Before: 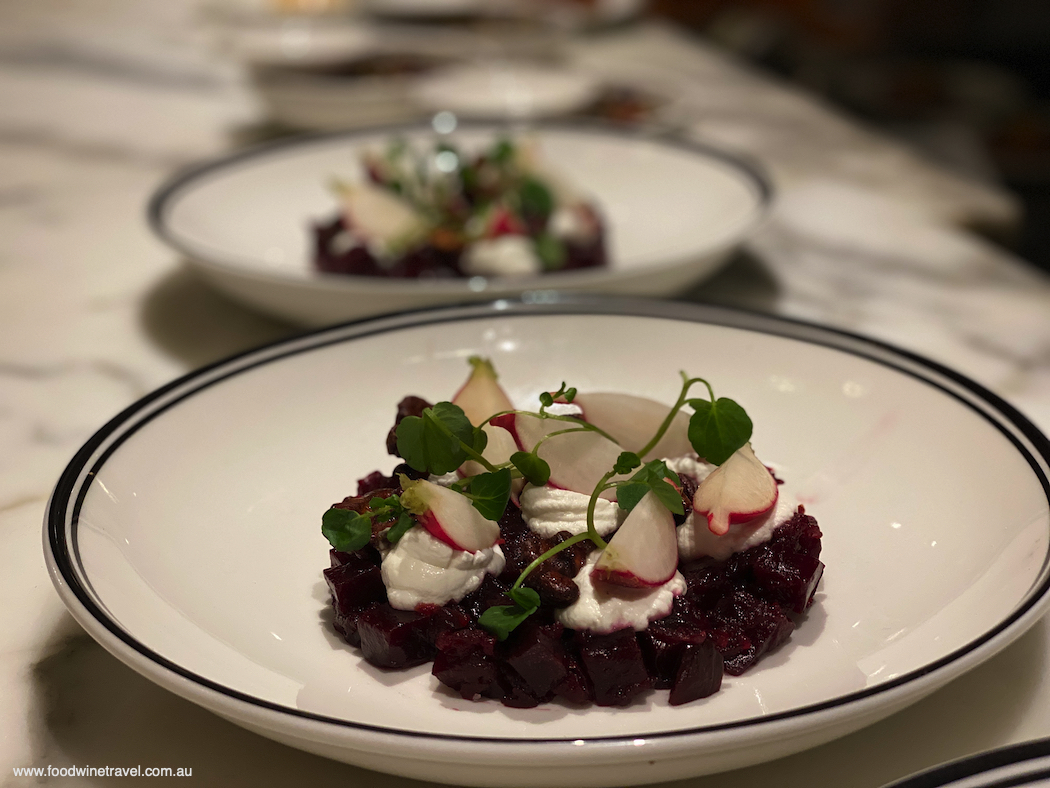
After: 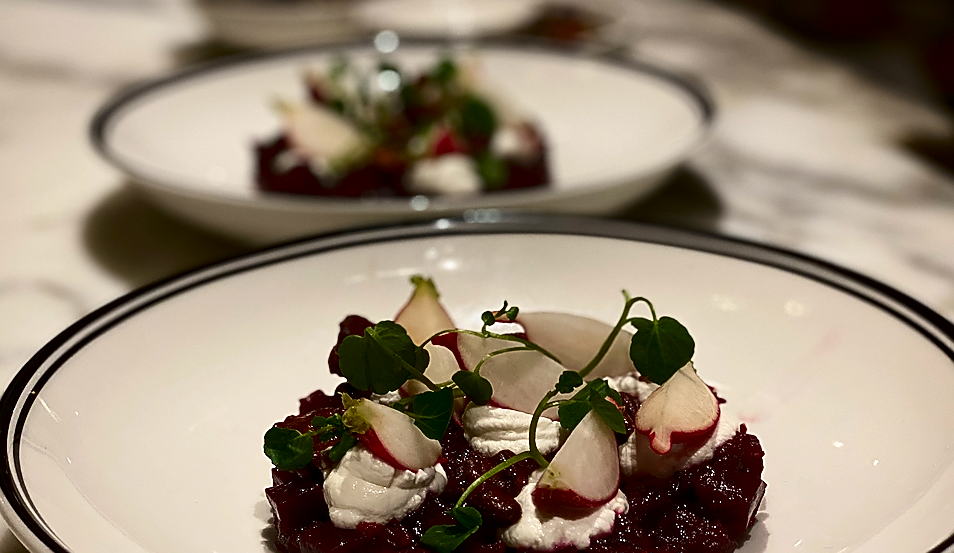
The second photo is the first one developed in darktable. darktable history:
sharpen: radius 1.4, amount 1.25, threshold 0.7
crop: left 5.596%, top 10.314%, right 3.534%, bottom 19.395%
contrast brightness saturation: contrast 0.24, brightness -0.24, saturation 0.14
